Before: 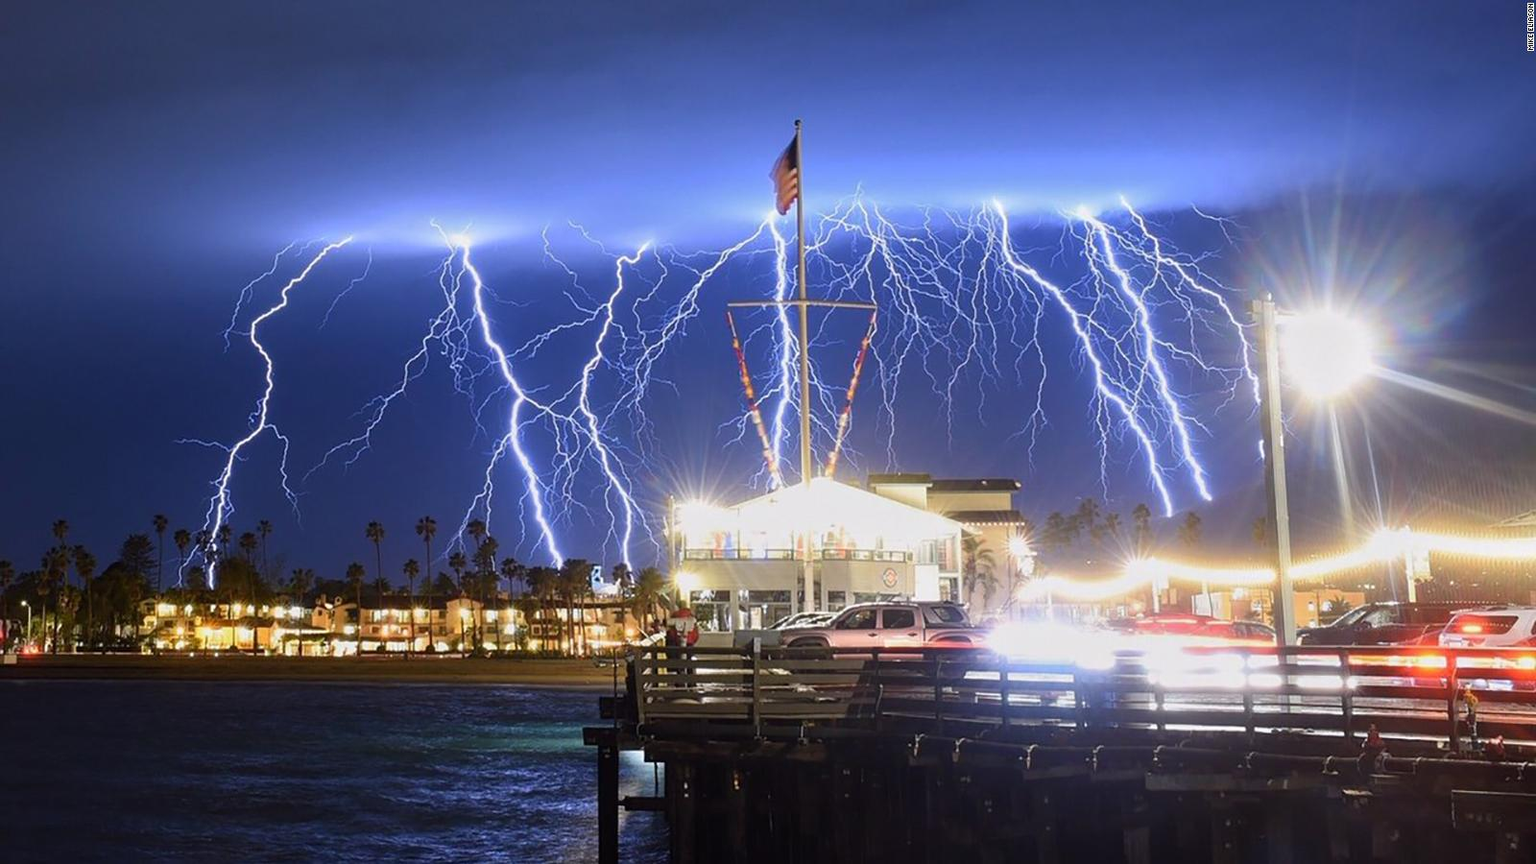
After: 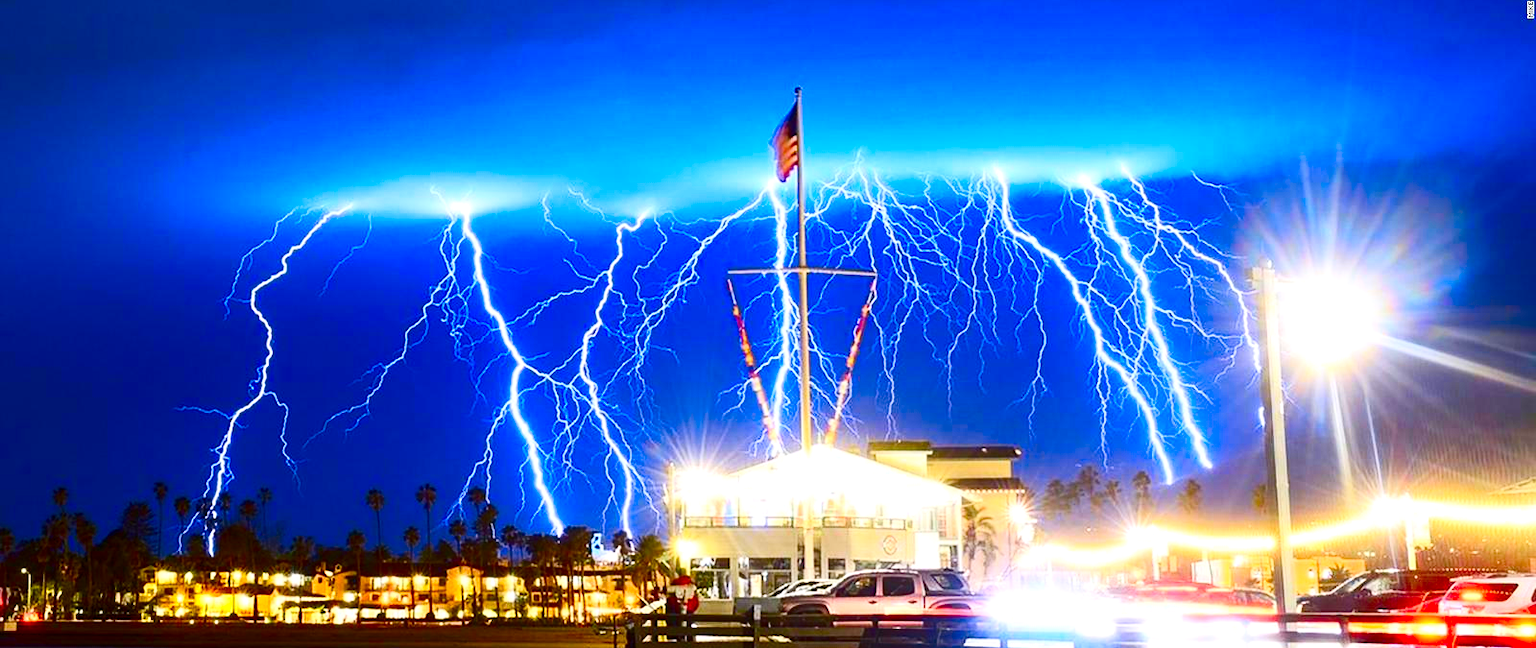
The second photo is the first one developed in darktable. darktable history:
color balance rgb: perceptual saturation grading › global saturation 25%, perceptual saturation grading › highlights -50%, perceptual saturation grading › shadows 30%, perceptual brilliance grading › global brilliance 12%, global vibrance 20%
crop: top 3.857%, bottom 21.132%
contrast brightness saturation: contrast 0.28
color contrast: green-magenta contrast 1.55, blue-yellow contrast 1.83
